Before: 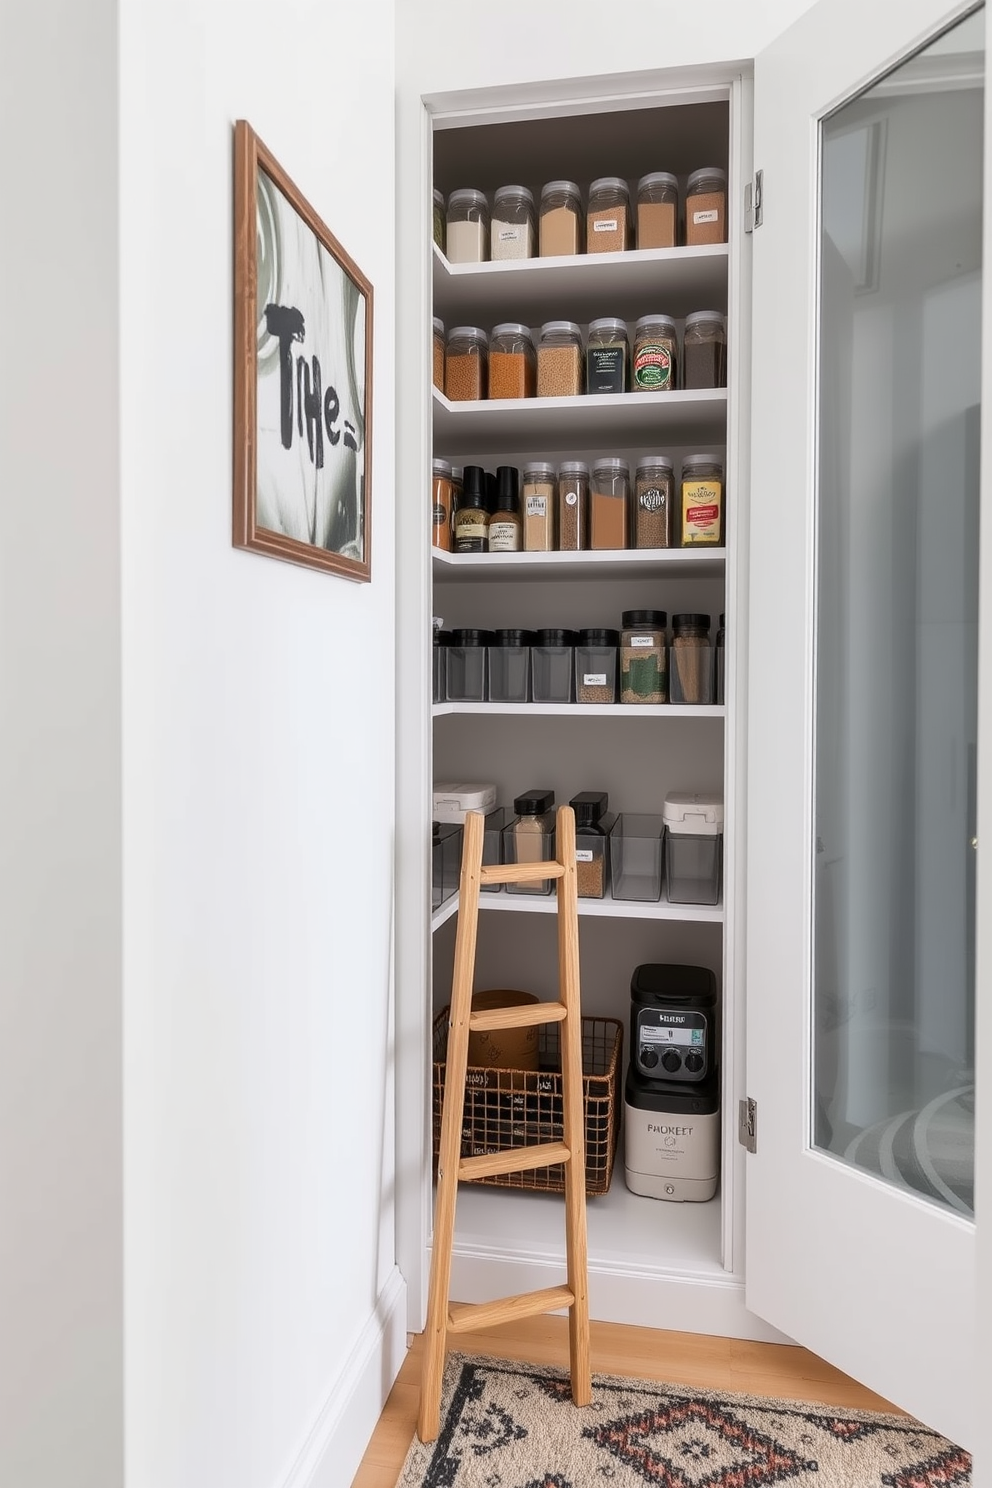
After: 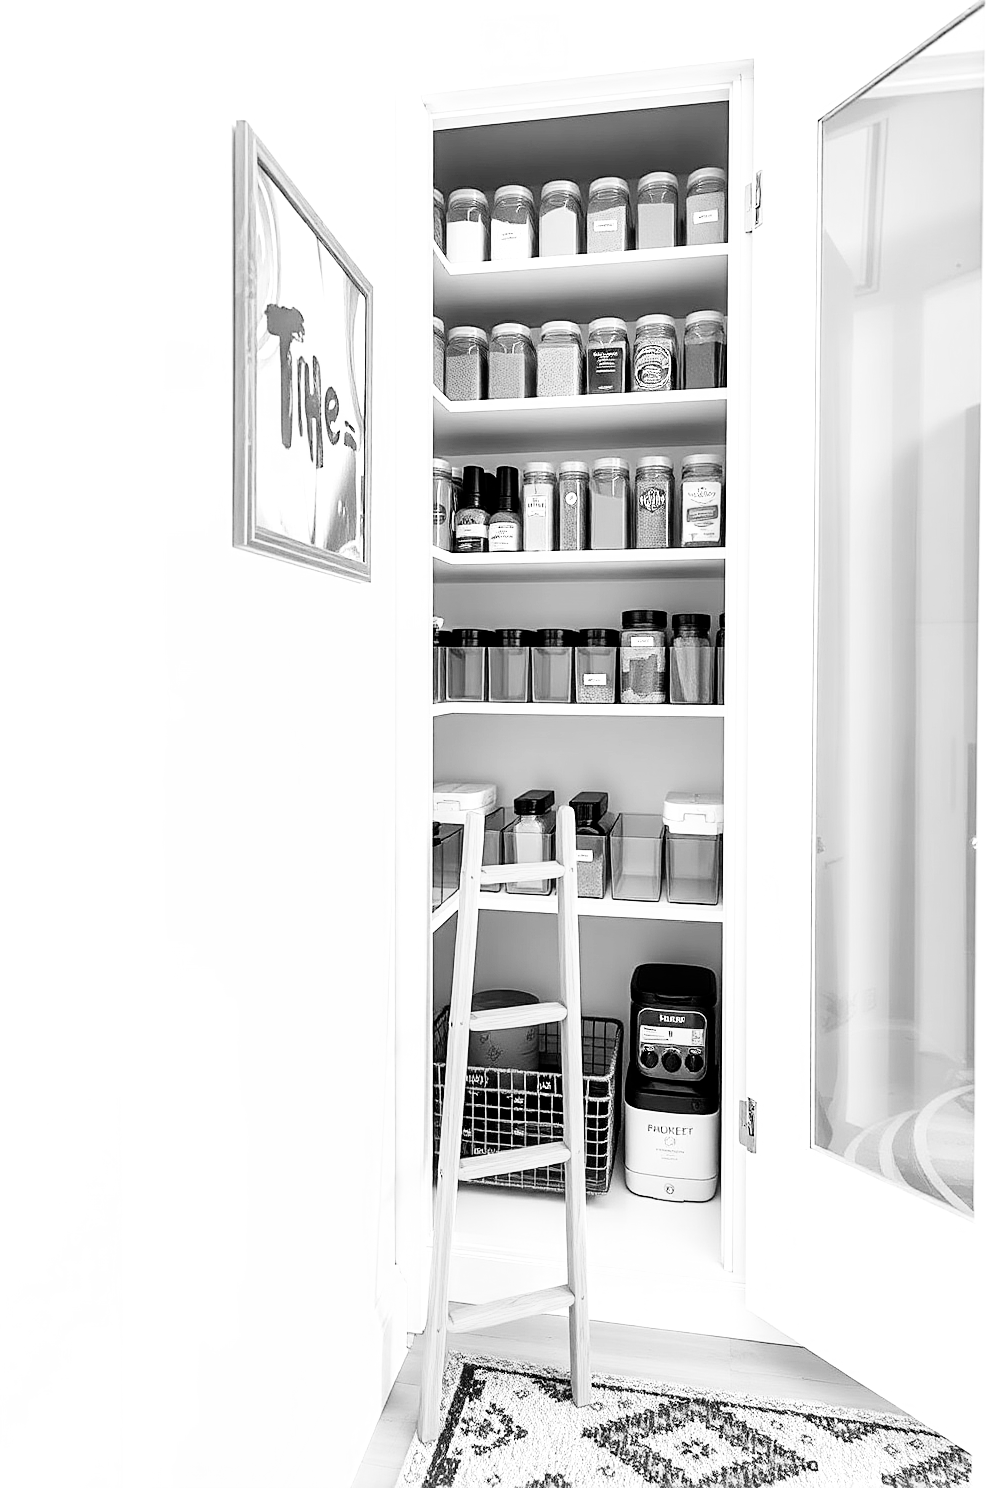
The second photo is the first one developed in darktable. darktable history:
filmic rgb: black relative exposure -5.08 EV, white relative exposure 3.49 EV, threshold 5.99 EV, hardness 3.17, contrast 1.392, highlights saturation mix -49.74%, add noise in highlights 0.002, color science v3 (2019), use custom middle-gray values true, contrast in highlights soft, enable highlight reconstruction true
exposure: black level correction 0.001, exposure 1.724 EV, compensate highlight preservation false
local contrast: mode bilateral grid, contrast 9, coarseness 25, detail 110%, midtone range 0.2
sharpen: on, module defaults
